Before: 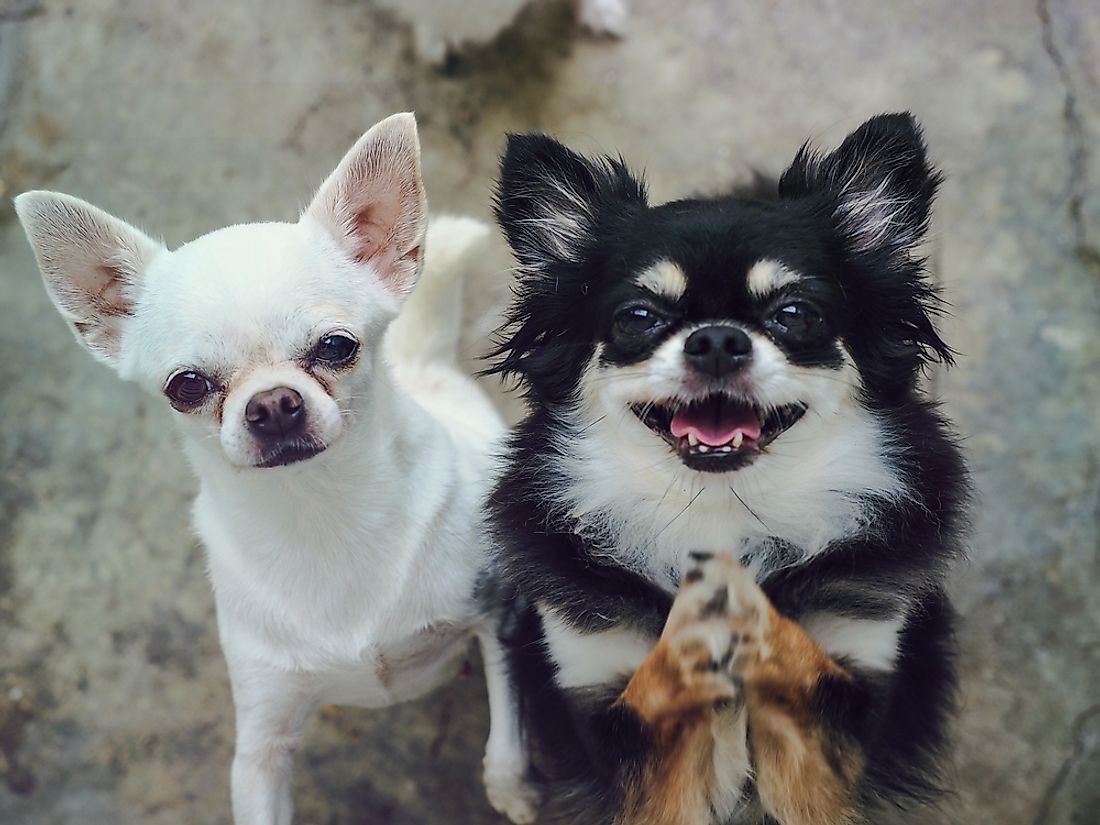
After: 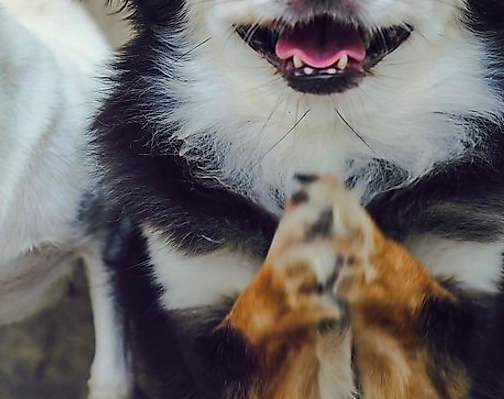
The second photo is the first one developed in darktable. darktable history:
crop: left 35.976%, top 45.819%, right 18.162%, bottom 5.807%
color balance rgb: perceptual saturation grading › global saturation 20%, global vibrance 20%
